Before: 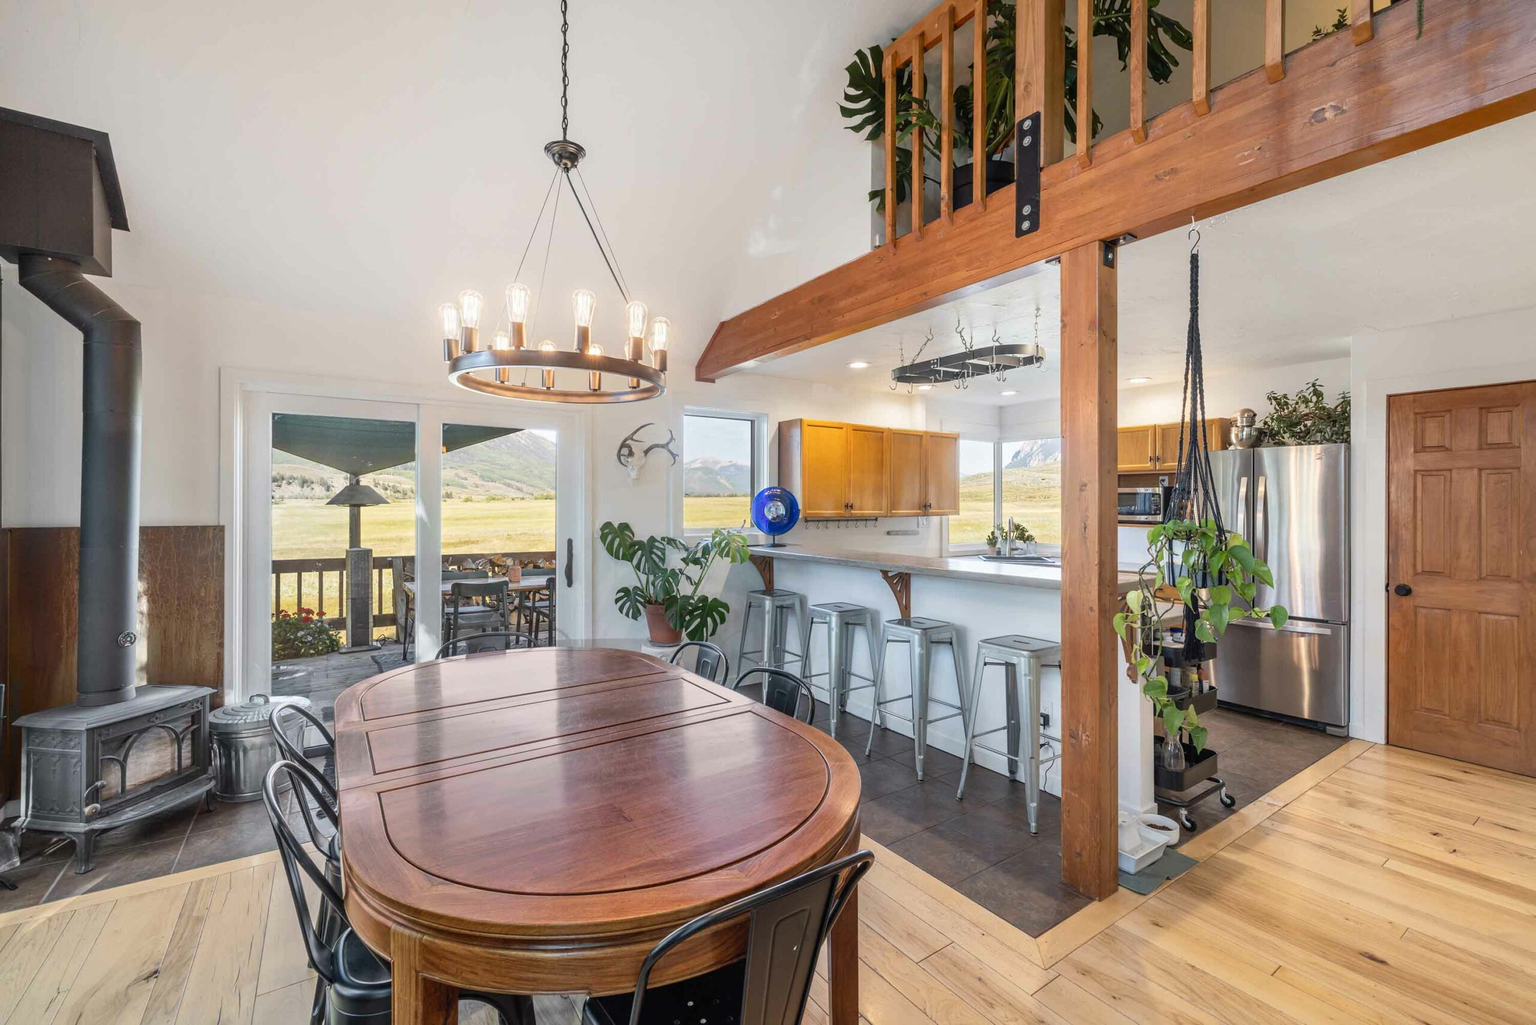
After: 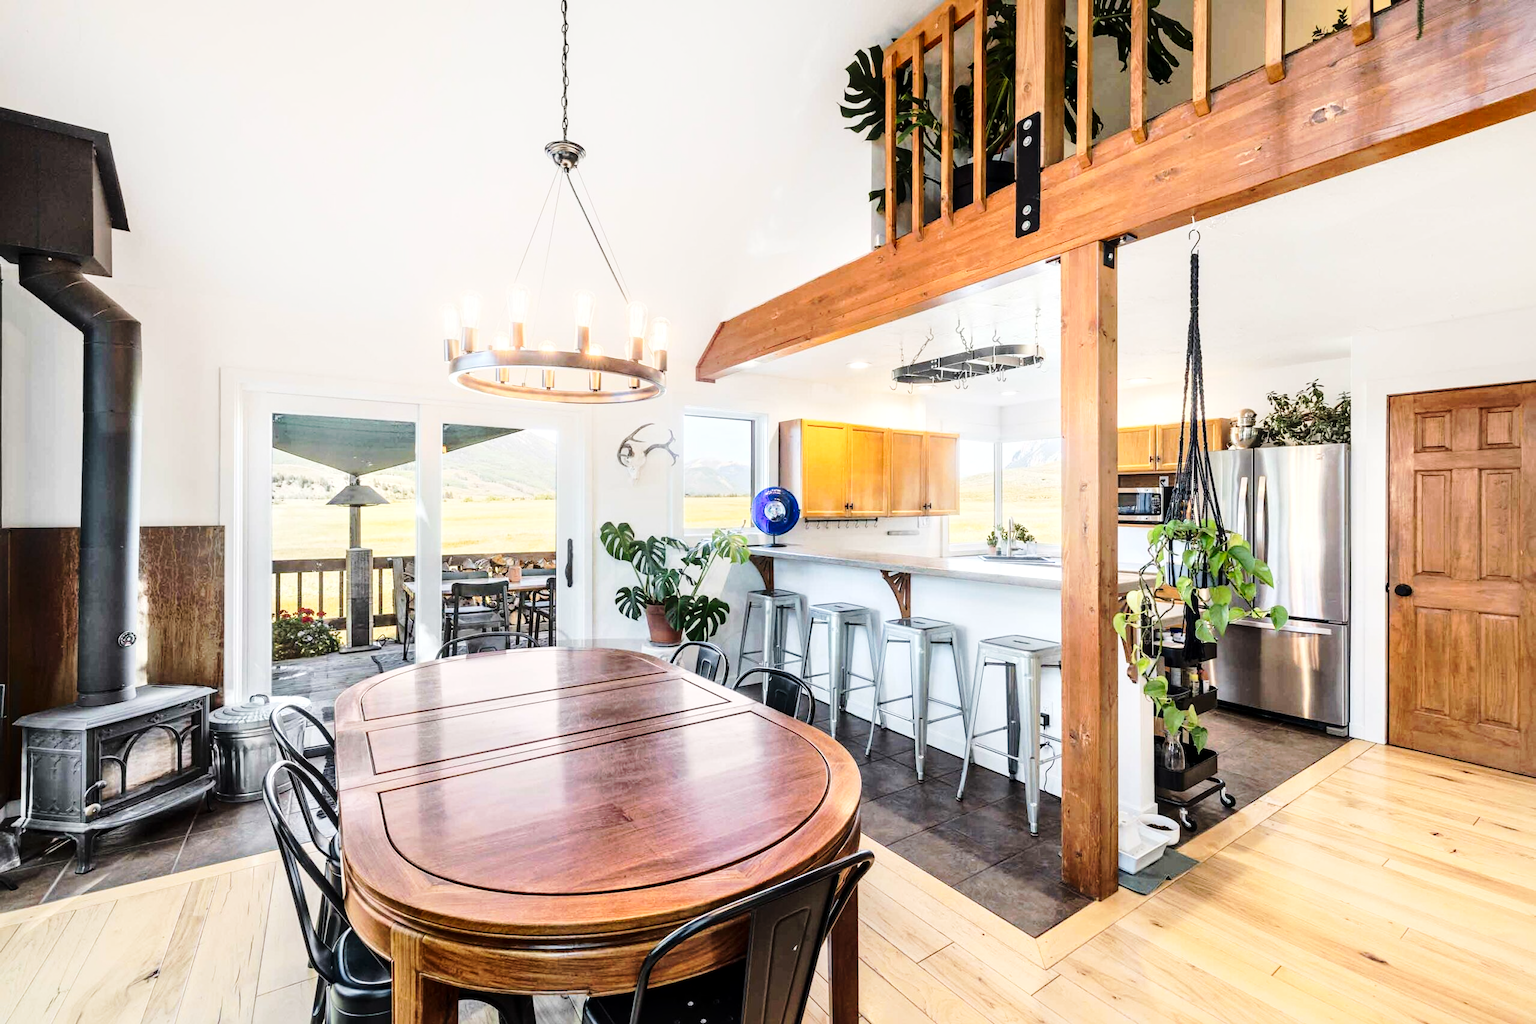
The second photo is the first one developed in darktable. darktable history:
local contrast: mode bilateral grid, contrast 25, coarseness 60, detail 151%, midtone range 0.2
shadows and highlights: shadows -23.08, highlights 46.15, soften with gaussian
exposure: exposure -0.582 EV, compensate highlight preservation false
tone curve: curves: ch0 [(0, 0) (0.003, 0.024) (0.011, 0.032) (0.025, 0.041) (0.044, 0.054) (0.069, 0.069) (0.1, 0.09) (0.136, 0.116) (0.177, 0.162) (0.224, 0.213) (0.277, 0.278) (0.335, 0.359) (0.399, 0.447) (0.468, 0.543) (0.543, 0.621) (0.623, 0.717) (0.709, 0.807) (0.801, 0.876) (0.898, 0.934) (1, 1)], preserve colors none
base curve: curves: ch0 [(0, 0) (0.028, 0.03) (0.121, 0.232) (0.46, 0.748) (0.859, 0.968) (1, 1)]
